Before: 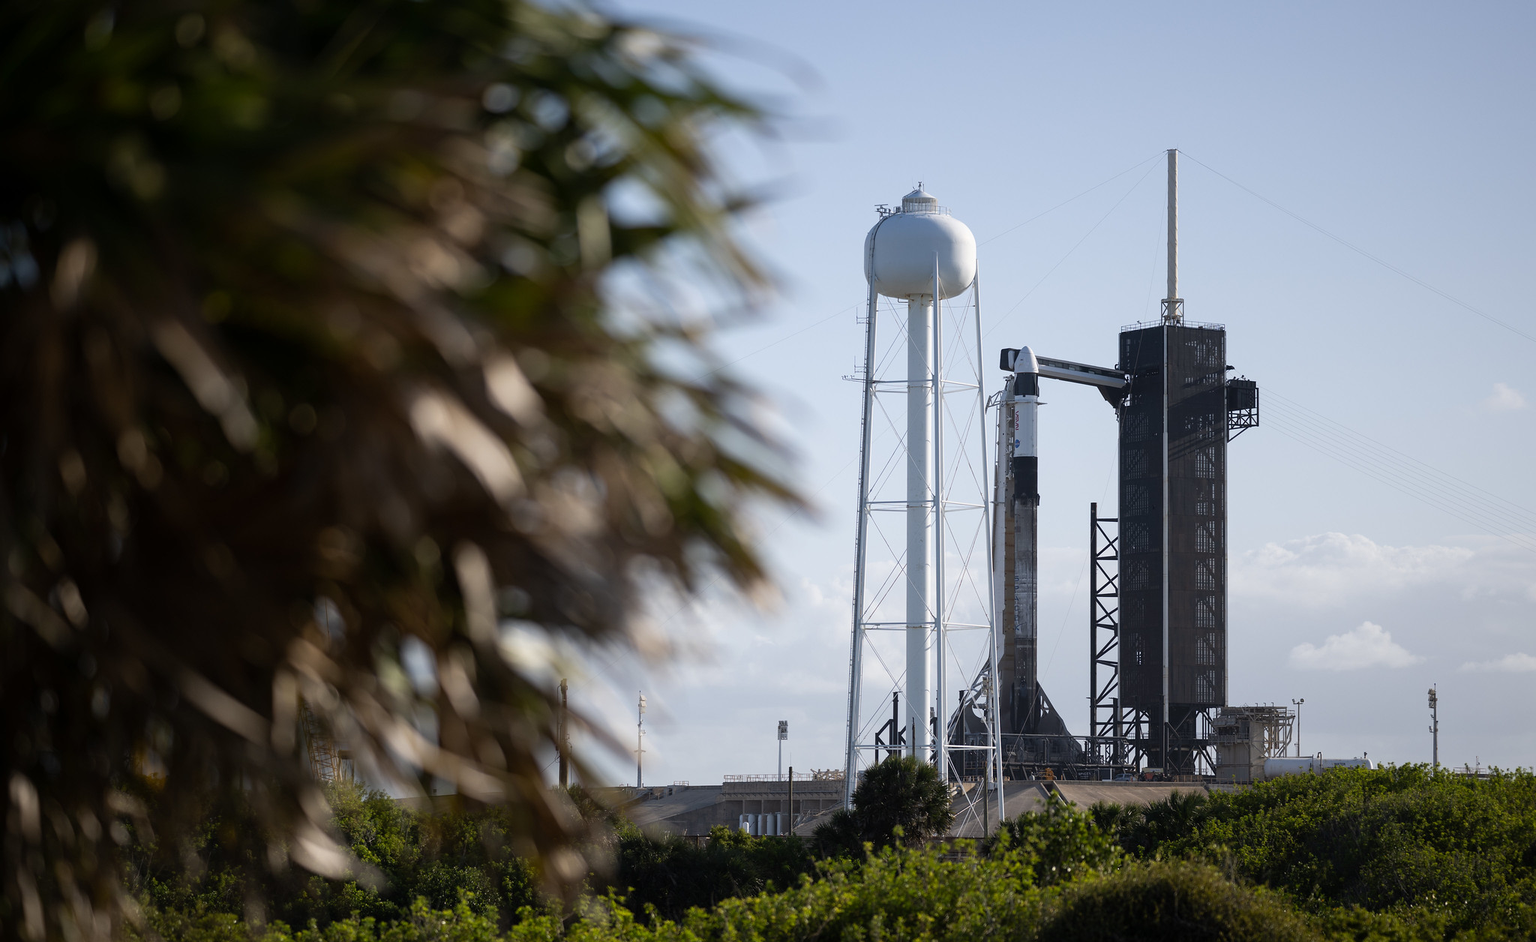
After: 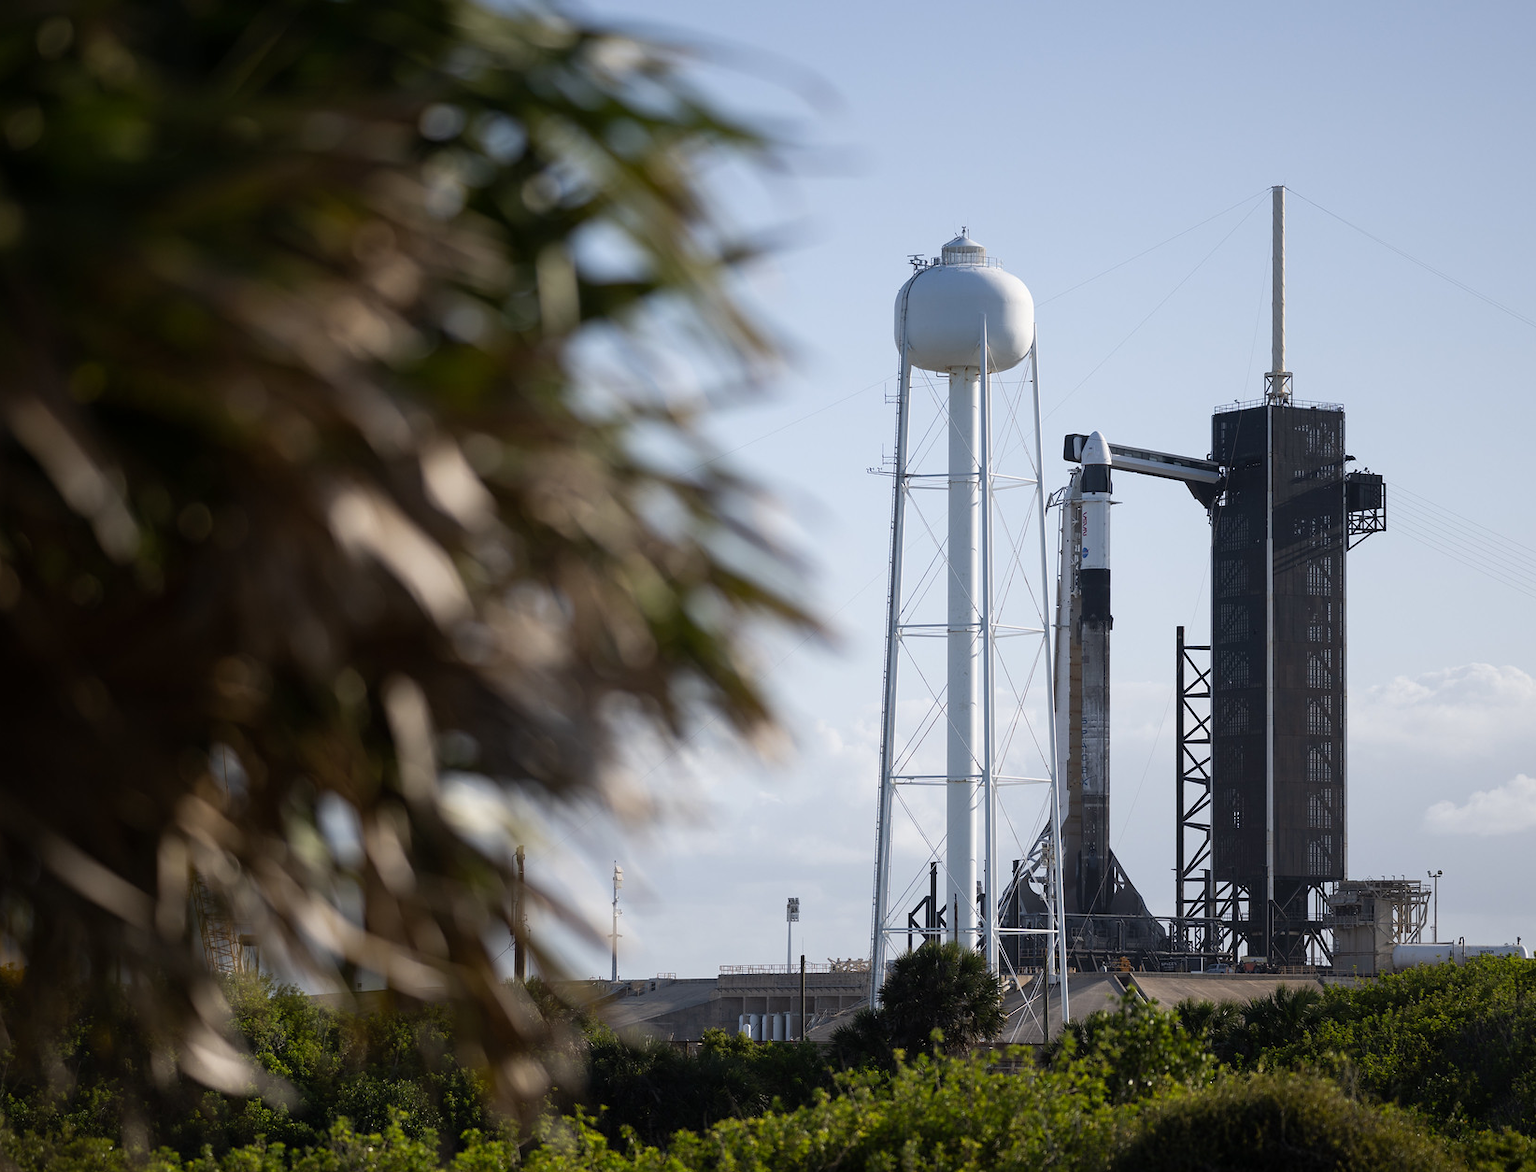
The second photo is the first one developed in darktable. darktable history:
crop and rotate: left 9.532%, right 10.166%
